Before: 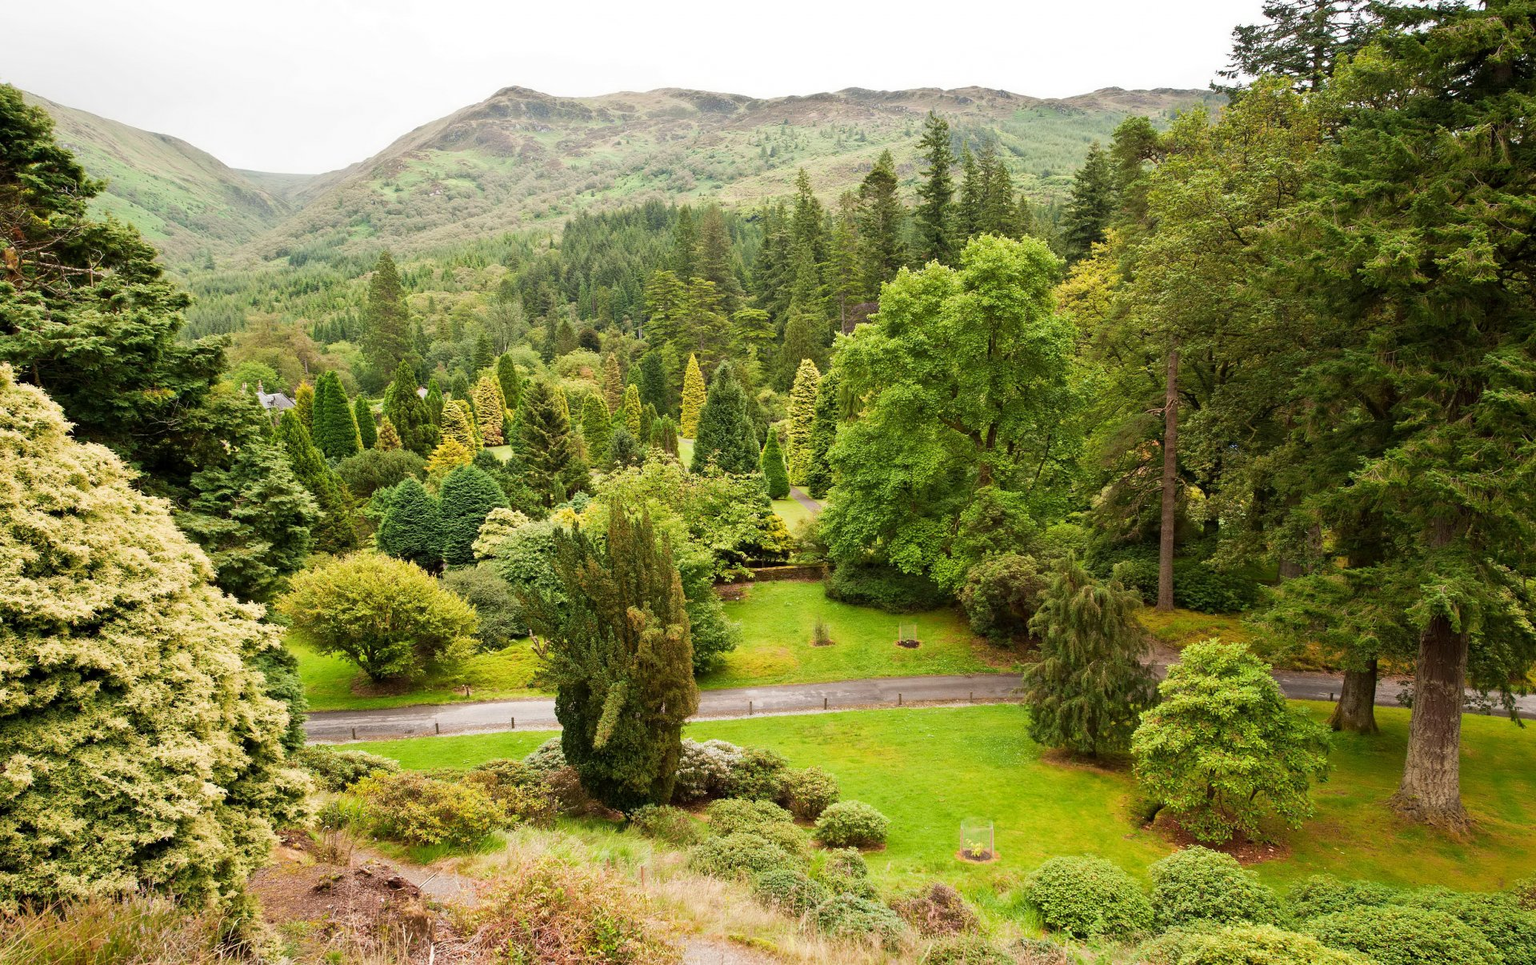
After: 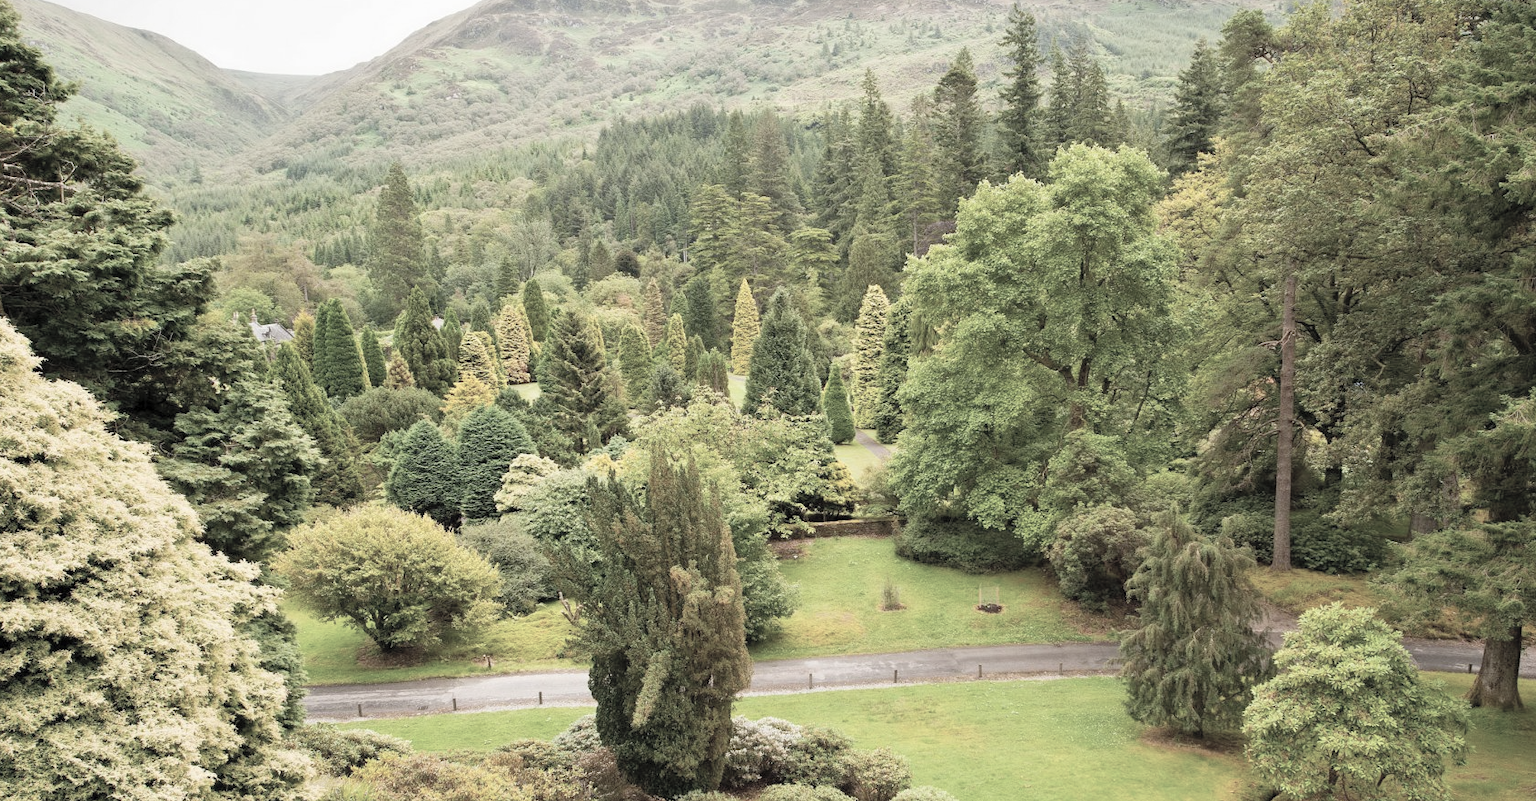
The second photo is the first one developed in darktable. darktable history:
crop and rotate: left 2.417%, top 11.269%, right 9.498%, bottom 15.516%
contrast brightness saturation: brightness 0.182, saturation -0.512
